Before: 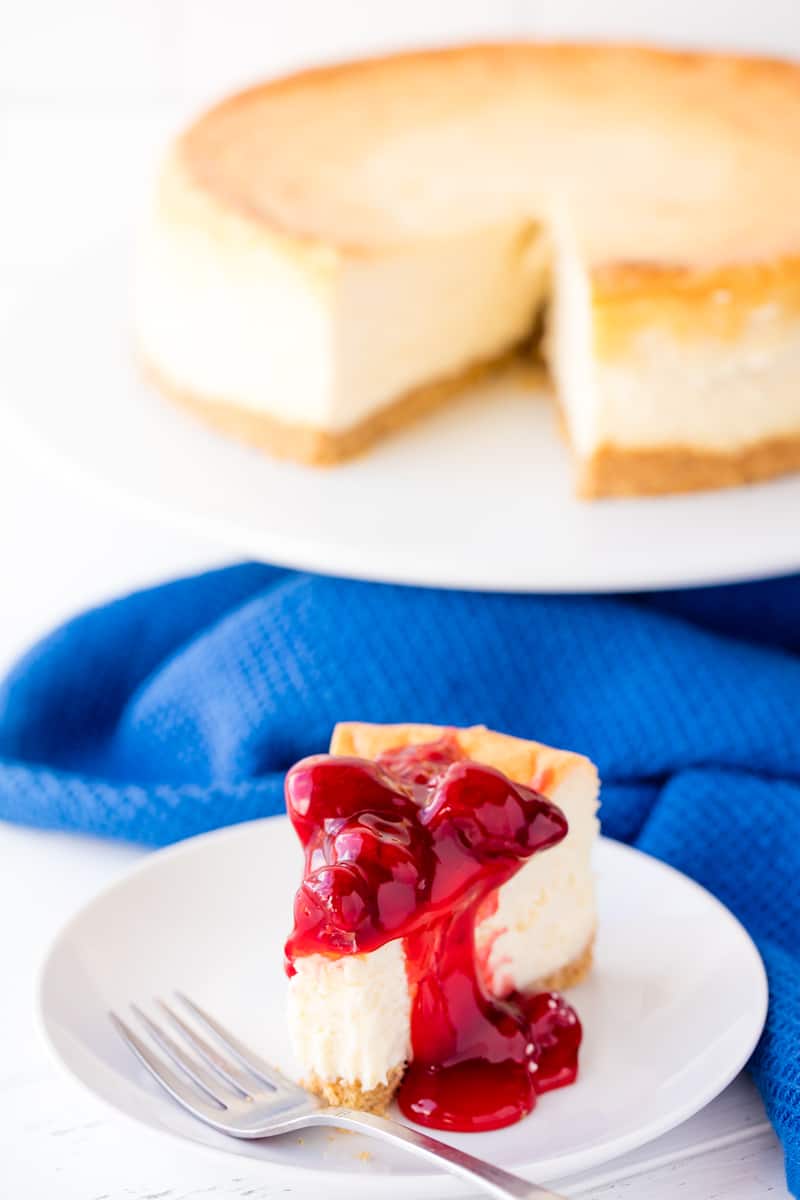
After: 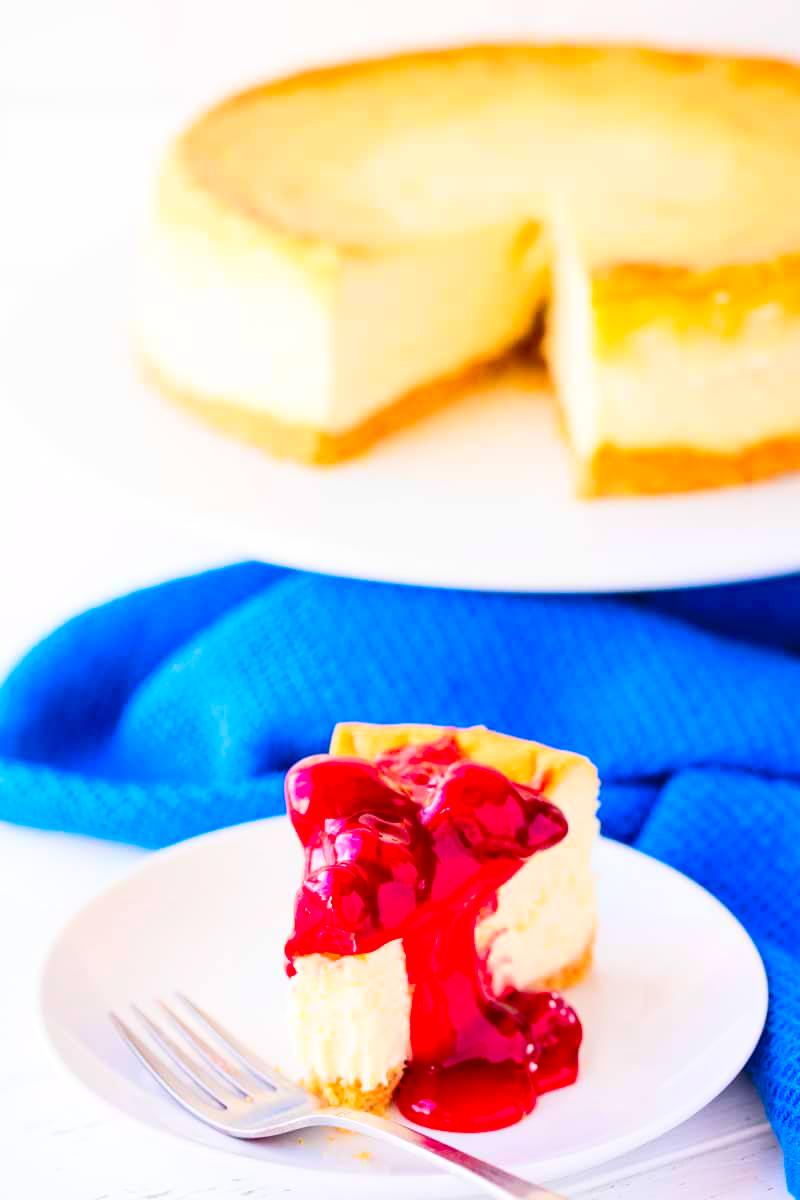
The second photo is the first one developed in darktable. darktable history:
shadows and highlights: shadows 37.27, highlights -28.18, soften with gaussian
contrast brightness saturation: contrast 0.2, brightness 0.2, saturation 0.8
